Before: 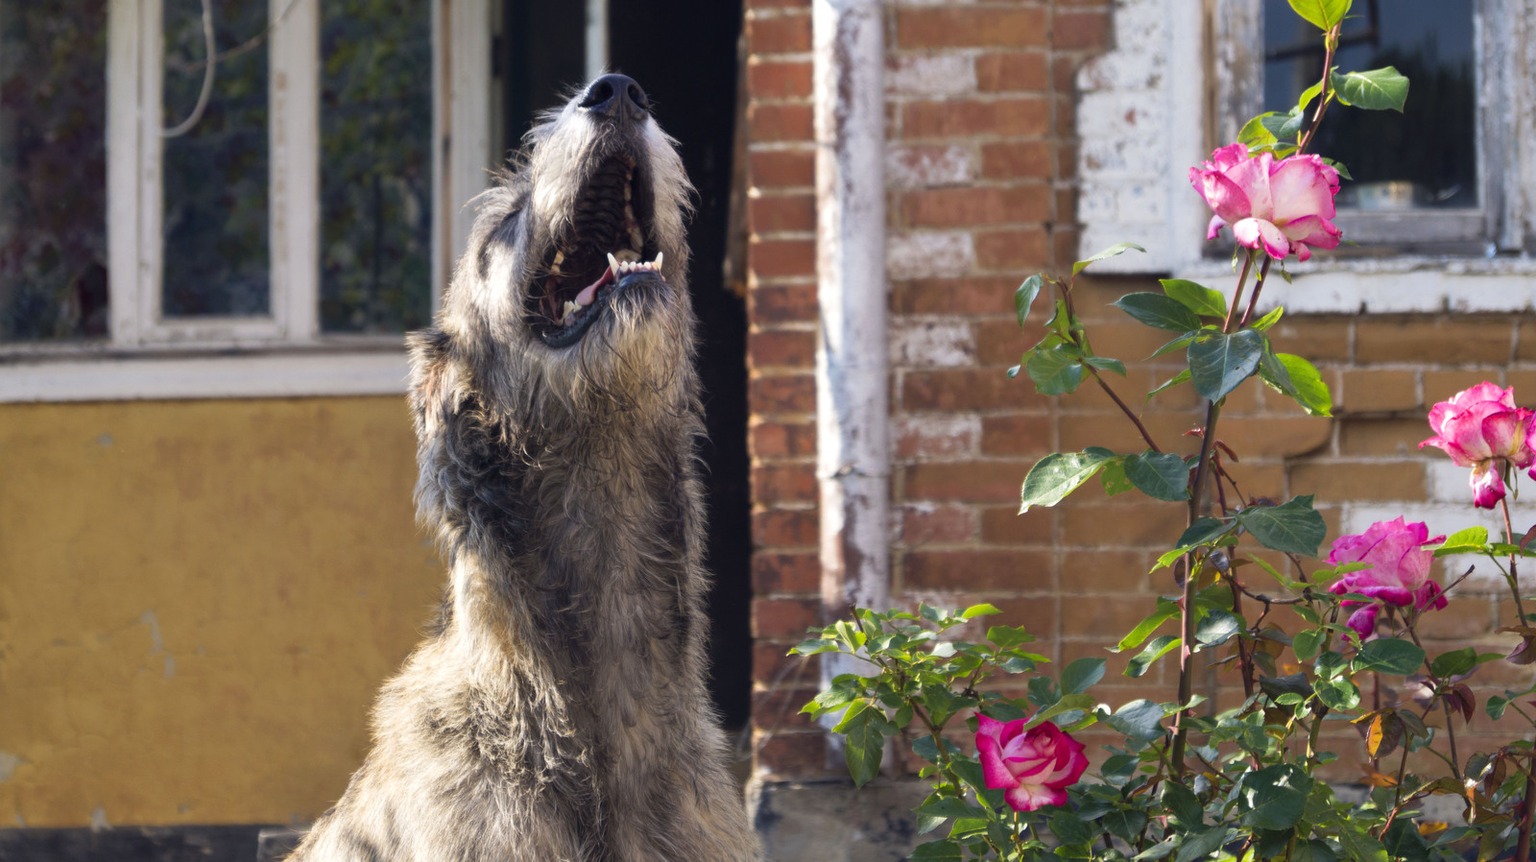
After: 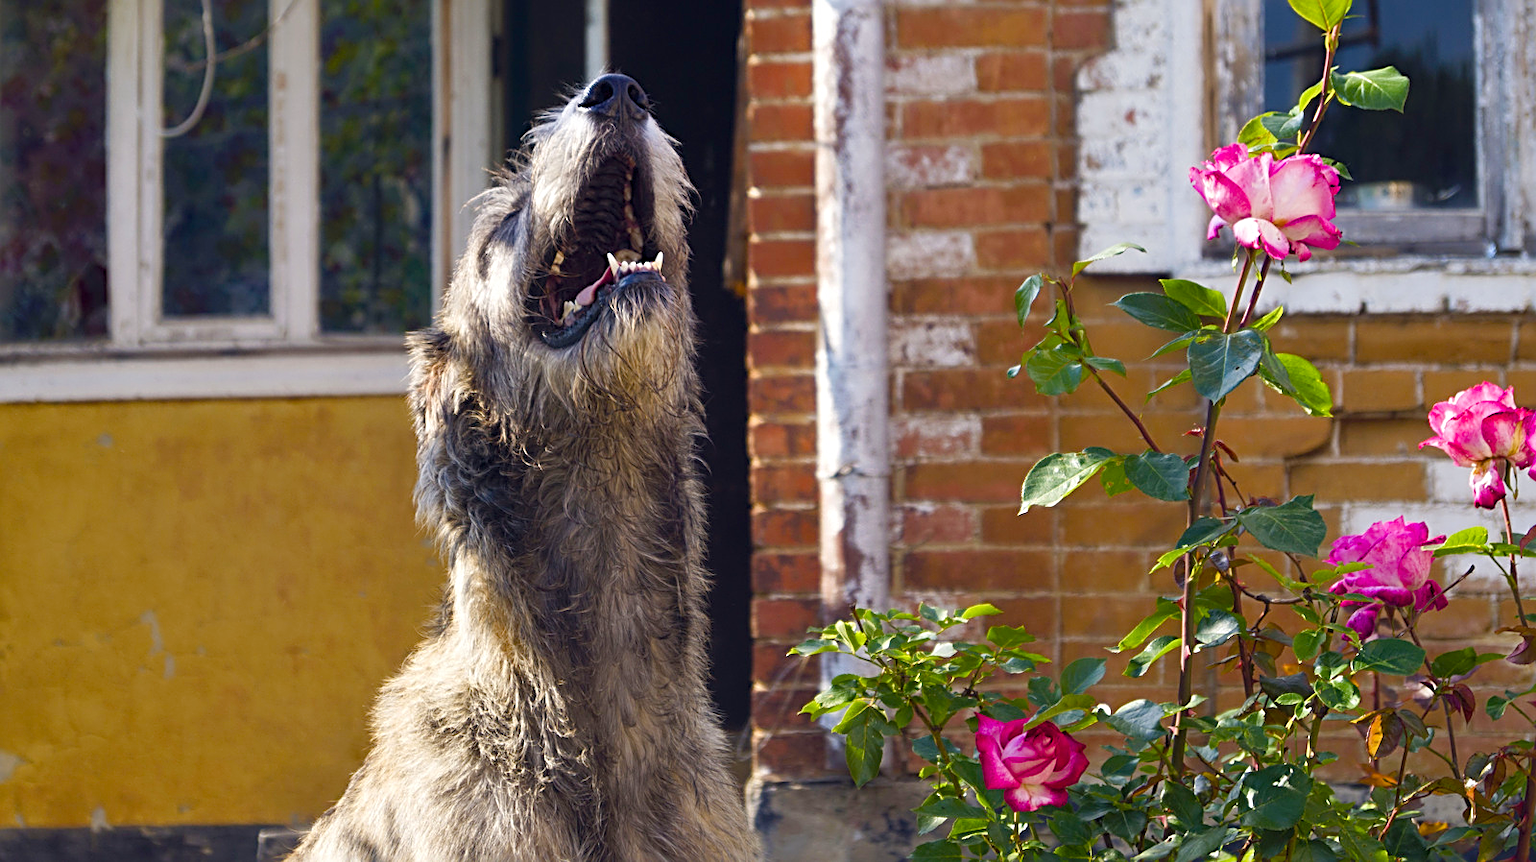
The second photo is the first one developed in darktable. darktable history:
sharpen: radius 2.576, amount 0.683
color balance rgb: linear chroma grading › mid-tones 8.001%, perceptual saturation grading › global saturation 20%, perceptual saturation grading › highlights -24.75%, perceptual saturation grading › shadows 49.334%, global vibrance 20%
